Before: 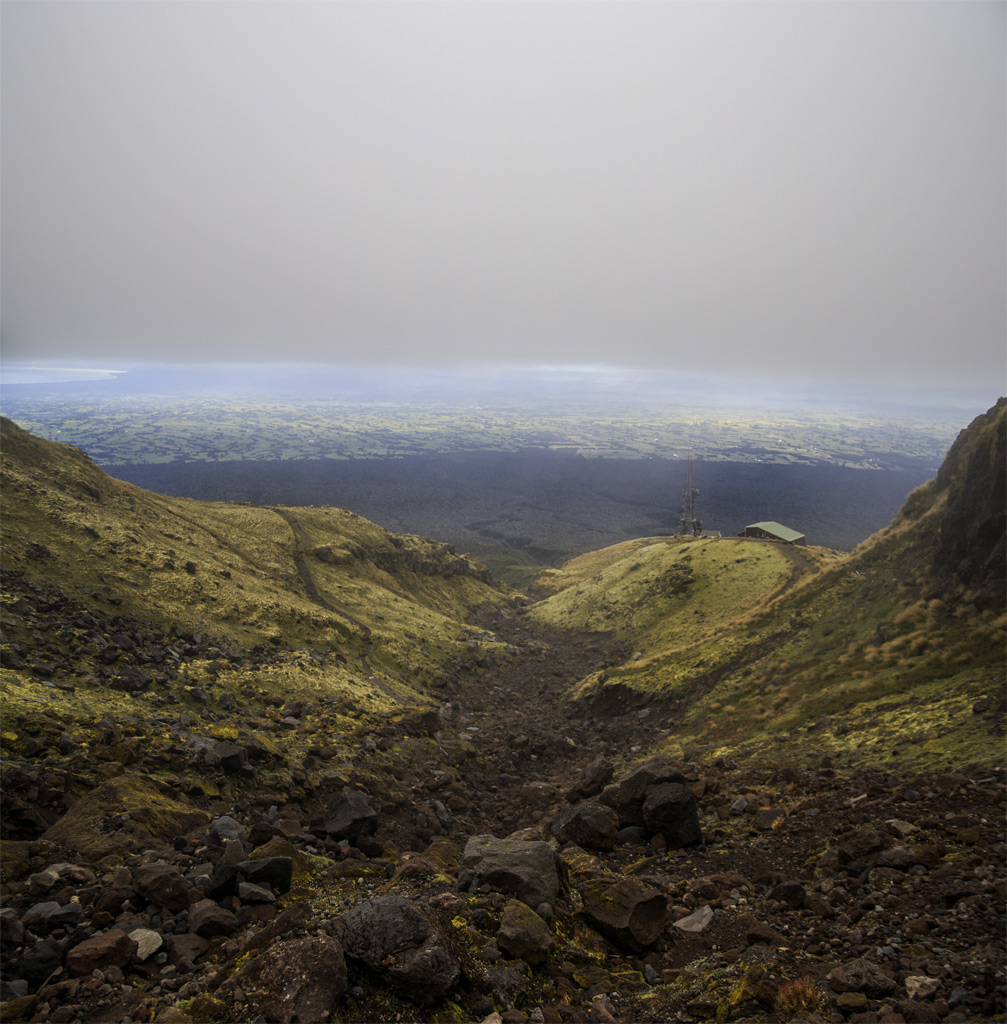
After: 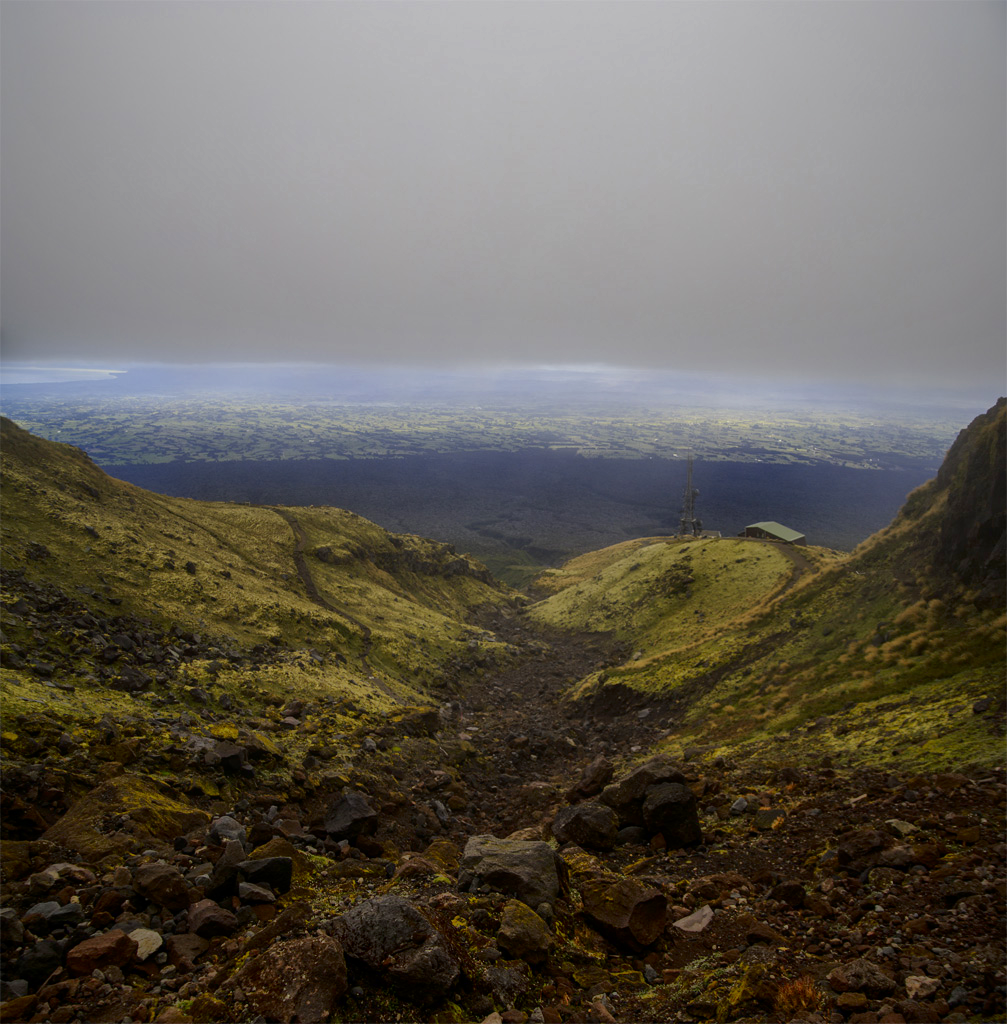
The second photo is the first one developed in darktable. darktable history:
shadows and highlights: on, module defaults
contrast brightness saturation: brightness -0.199, saturation 0.077
